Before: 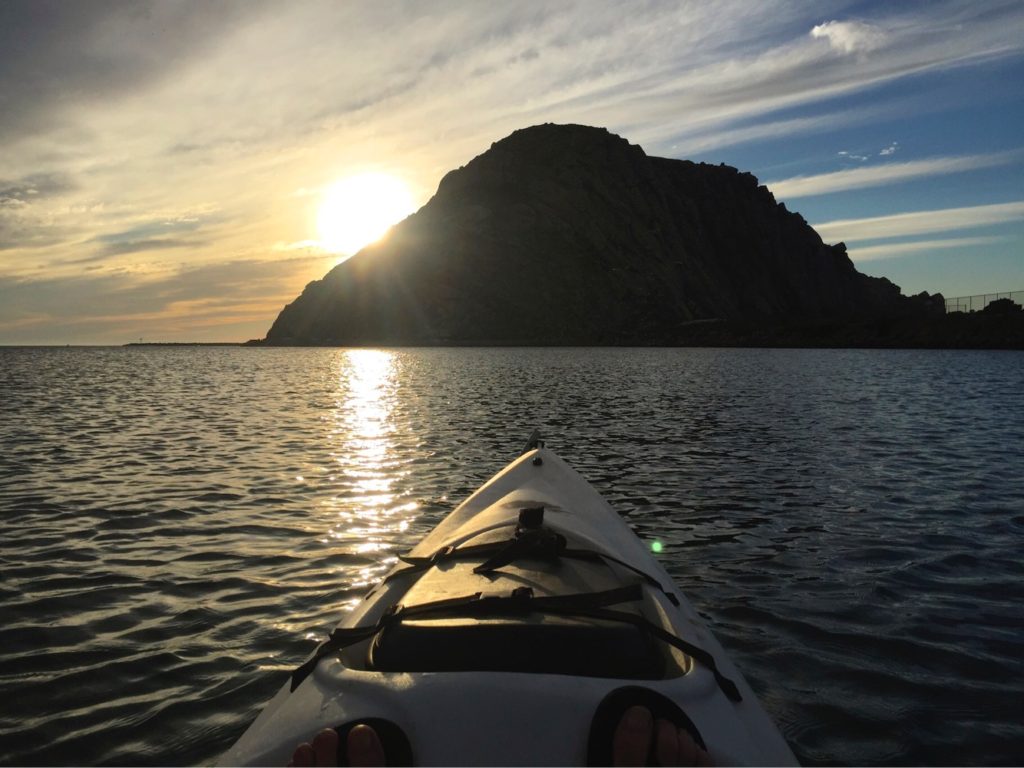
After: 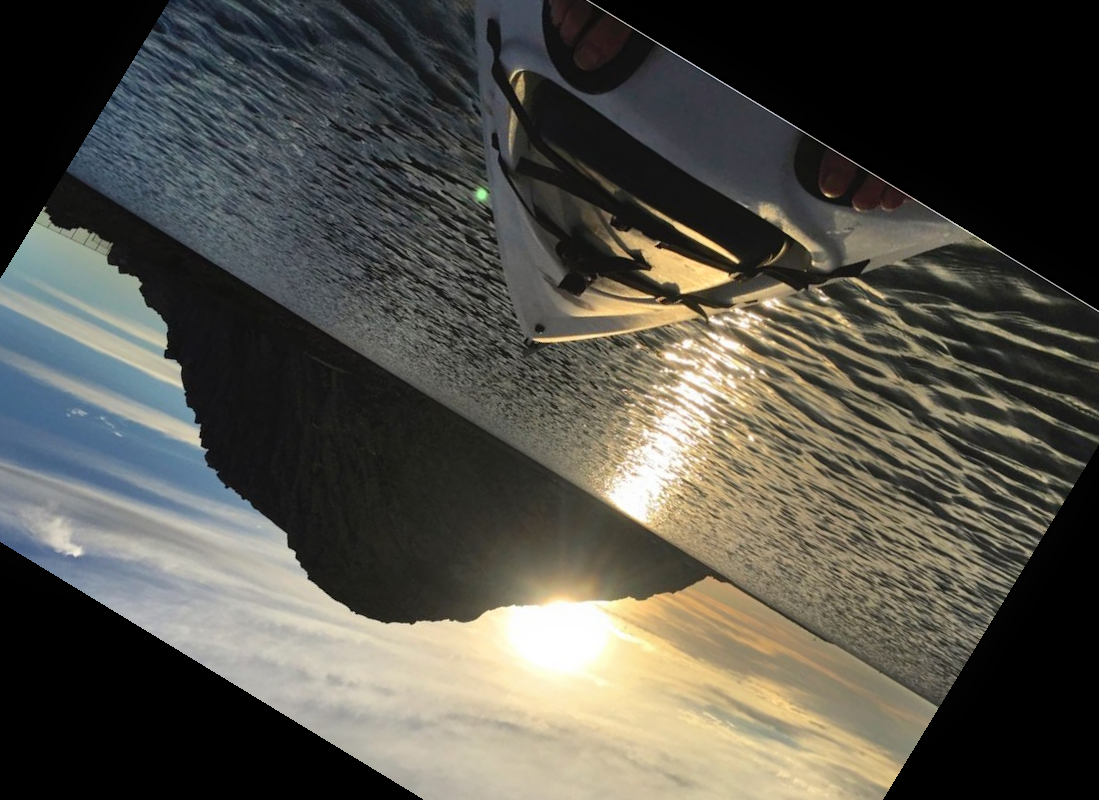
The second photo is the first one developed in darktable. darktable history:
contrast equalizer: y [[0.5, 0.5, 0.472, 0.5, 0.5, 0.5], [0.5 ×6], [0.5 ×6], [0 ×6], [0 ×6]]
crop and rotate: angle 148.68°, left 9.111%, top 15.603%, right 4.588%, bottom 17.041%
shadows and highlights: soften with gaussian
tone equalizer: on, module defaults
